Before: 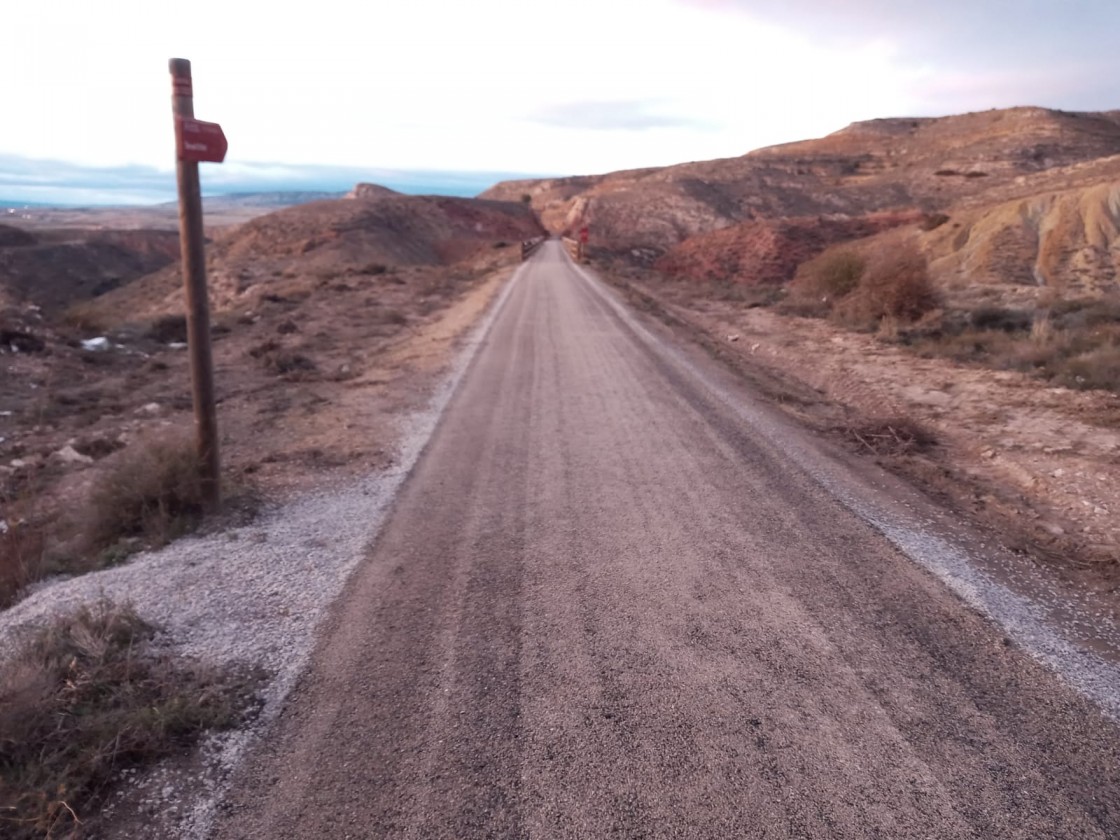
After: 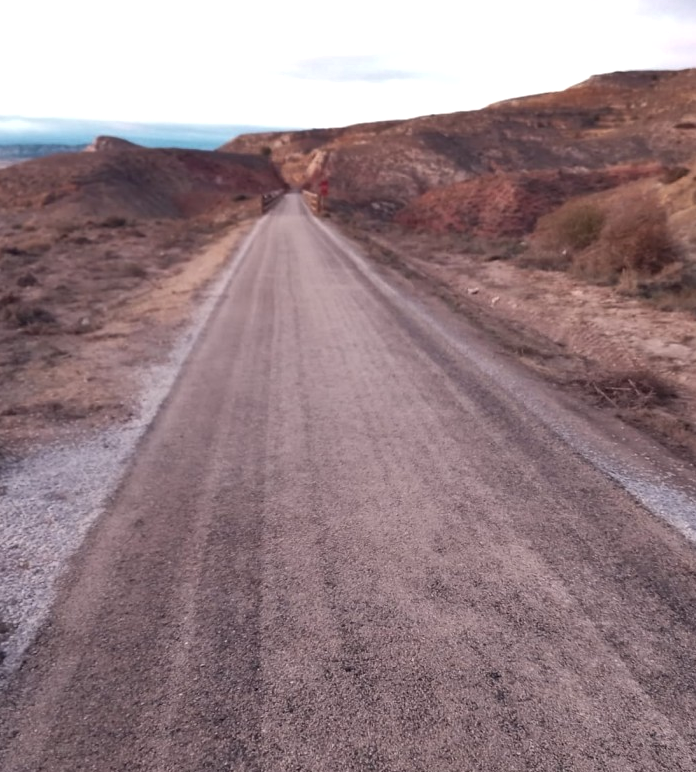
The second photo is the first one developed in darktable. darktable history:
crop and rotate: left 23.25%, top 5.641%, right 14.553%, bottom 2.353%
shadows and highlights: radius 172.35, shadows 27.21, white point adjustment 3.14, highlights -68.15, soften with gaussian
